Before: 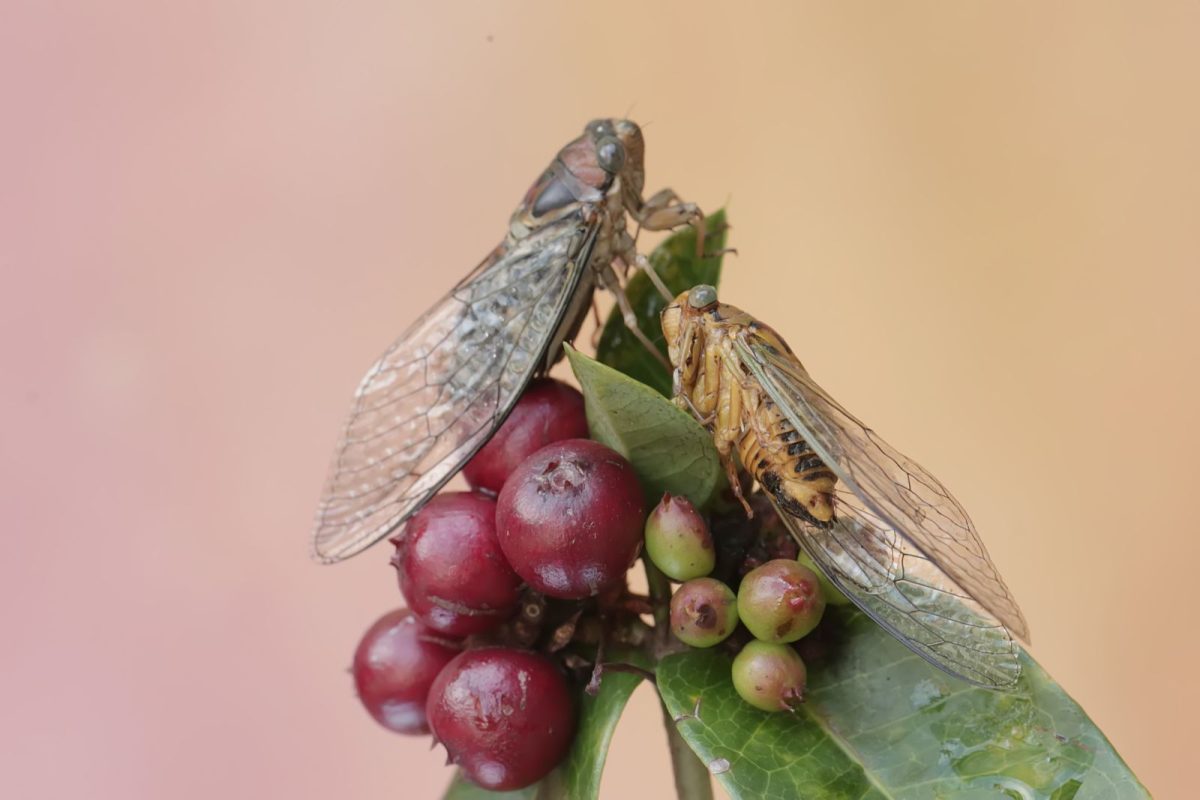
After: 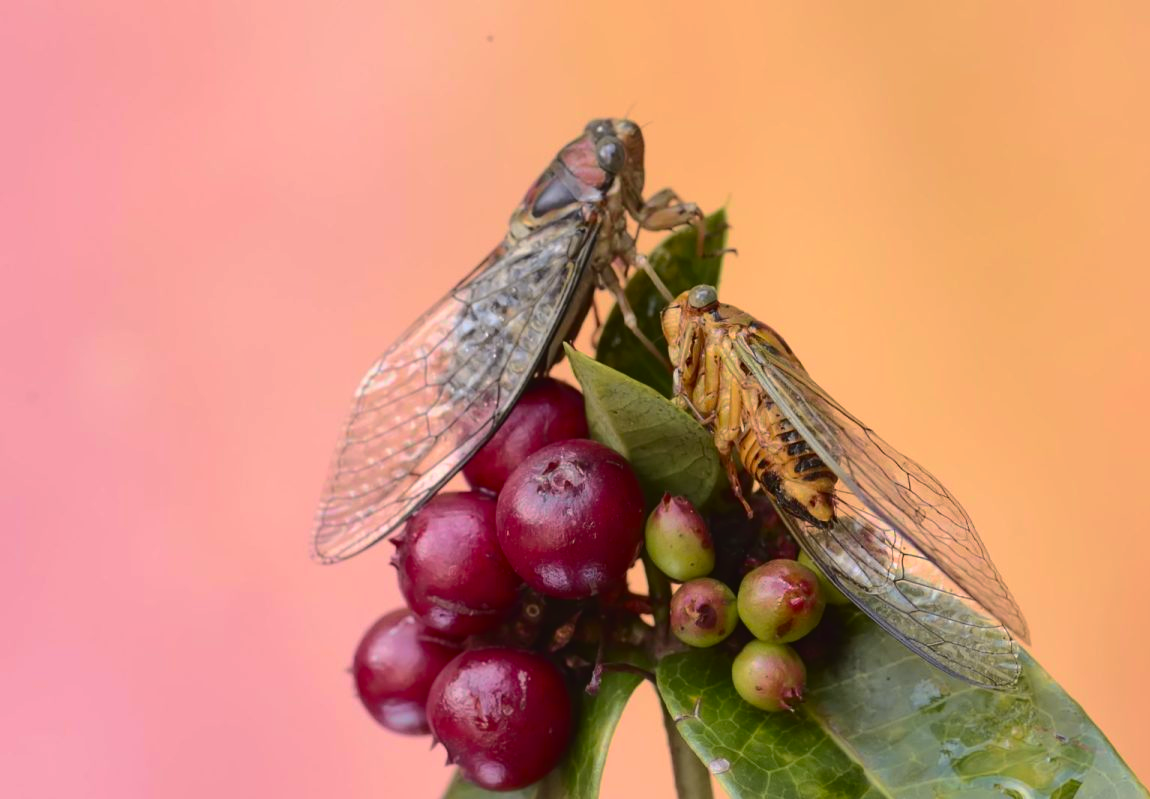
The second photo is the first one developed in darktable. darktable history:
tone curve: curves: ch0 [(0, 0.023) (0.103, 0.087) (0.295, 0.297) (0.445, 0.531) (0.553, 0.665) (0.735, 0.843) (0.994, 1)]; ch1 [(0, 0) (0.414, 0.395) (0.447, 0.447) (0.485, 0.495) (0.512, 0.523) (0.542, 0.581) (0.581, 0.632) (0.646, 0.715) (1, 1)]; ch2 [(0, 0) (0.369, 0.388) (0.449, 0.431) (0.478, 0.471) (0.516, 0.517) (0.579, 0.624) (0.674, 0.775) (1, 1)], color space Lab, independent channels, preserve colors none
crop: right 4.126%, bottom 0.031%
tone equalizer: on, module defaults
base curve: curves: ch0 [(0, 0) (0.595, 0.418) (1, 1)], preserve colors none
velvia: on, module defaults
